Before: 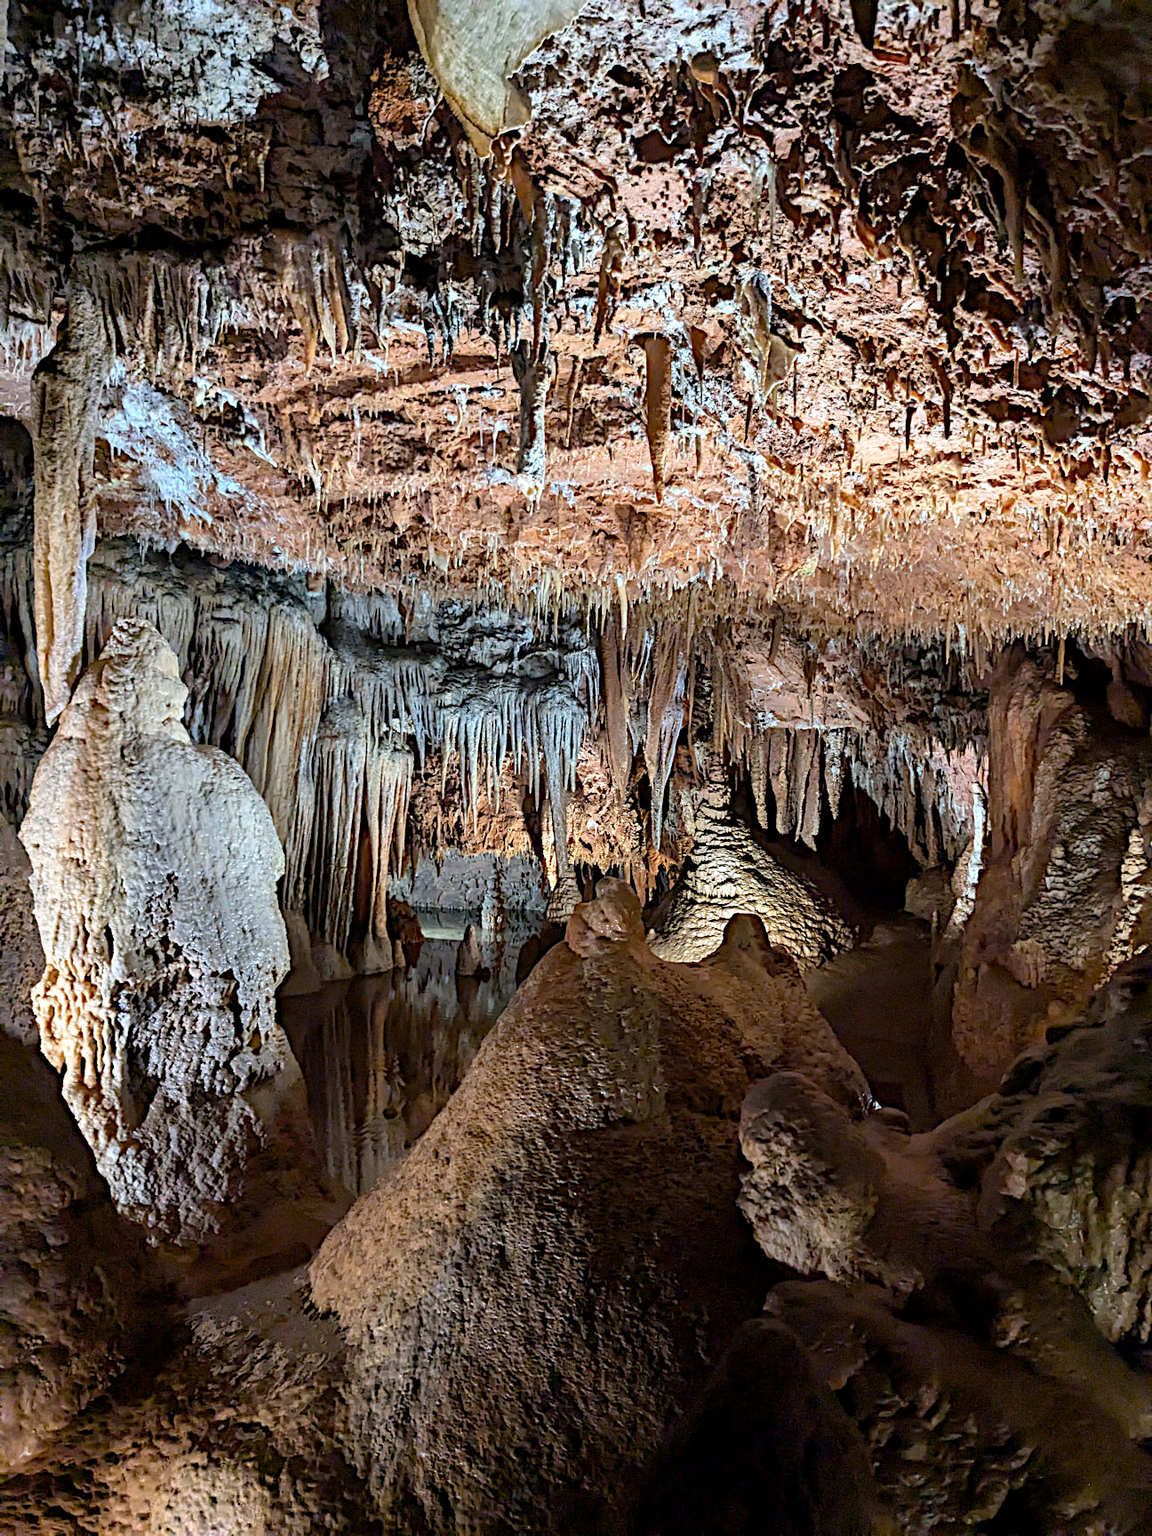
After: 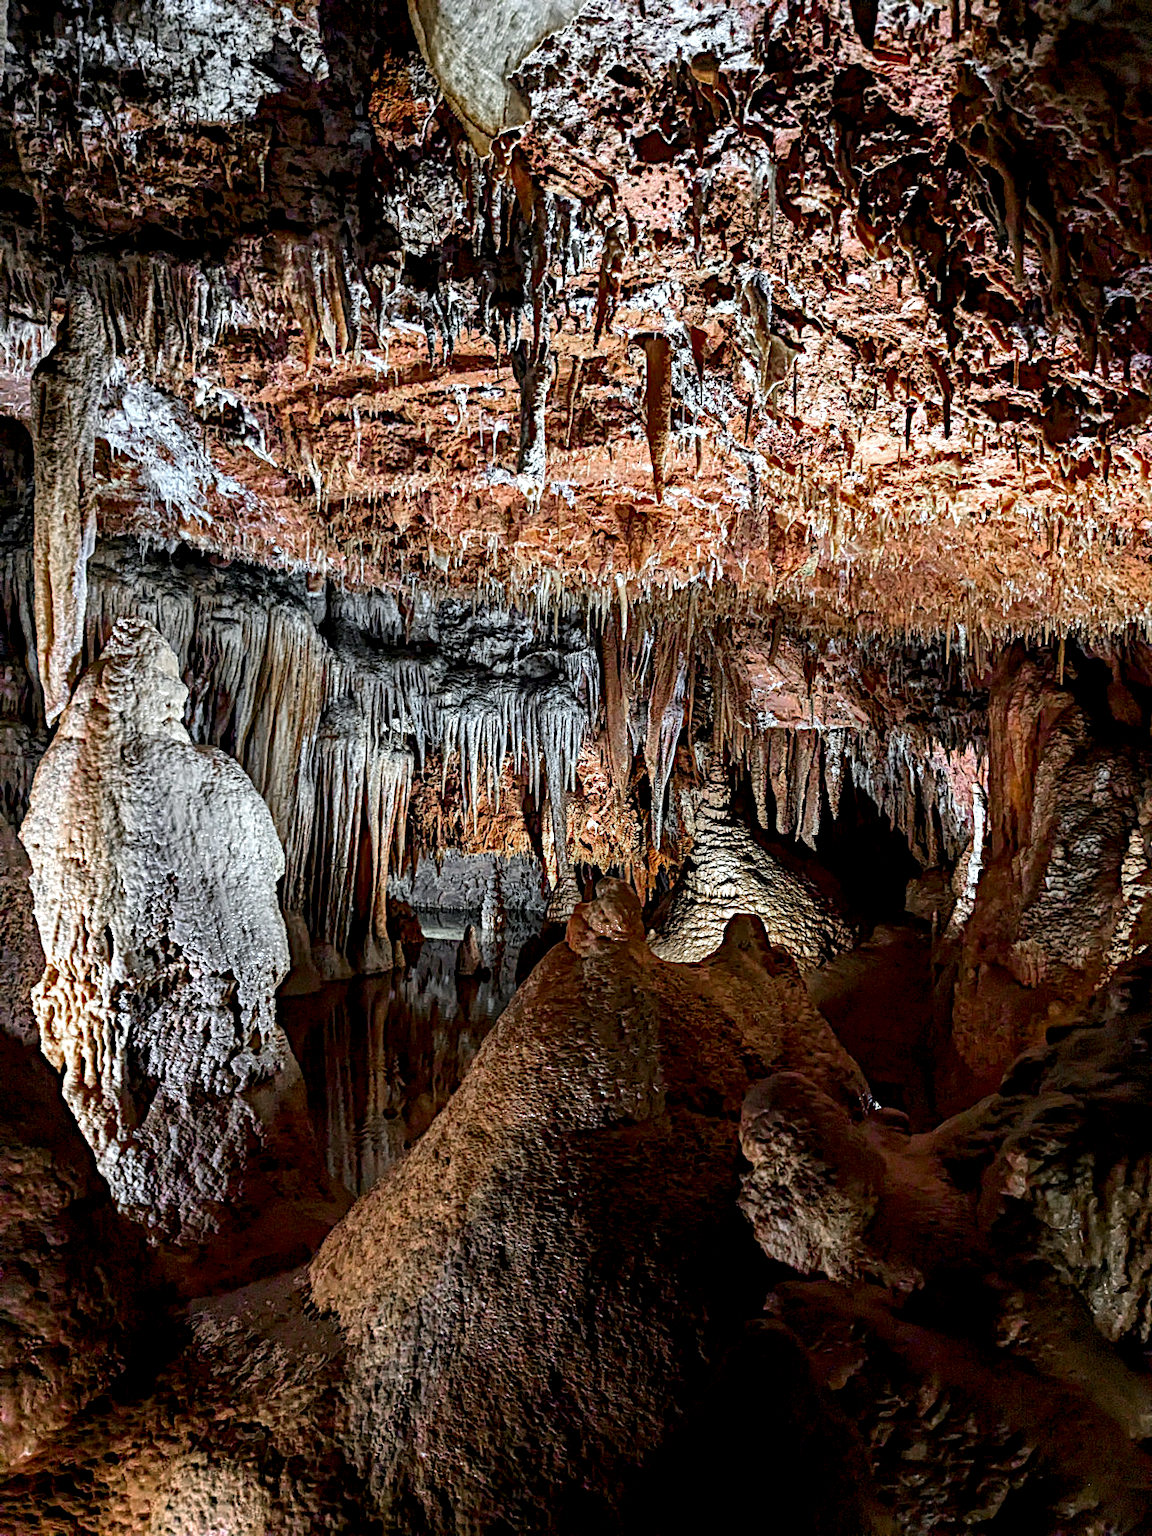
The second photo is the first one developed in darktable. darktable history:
local contrast: highlights 100%, shadows 100%, detail 200%, midtone range 0.2
color zones: curves: ch0 [(0, 0.48) (0.209, 0.398) (0.305, 0.332) (0.429, 0.493) (0.571, 0.5) (0.714, 0.5) (0.857, 0.5) (1, 0.48)]; ch1 [(0, 0.736) (0.143, 0.625) (0.225, 0.371) (0.429, 0.256) (0.571, 0.241) (0.714, 0.213) (0.857, 0.48) (1, 0.736)]; ch2 [(0, 0.448) (0.143, 0.498) (0.286, 0.5) (0.429, 0.5) (0.571, 0.5) (0.714, 0.5) (0.857, 0.5) (1, 0.448)]
contrast brightness saturation: contrast 0.12, brightness -0.12, saturation 0.2
